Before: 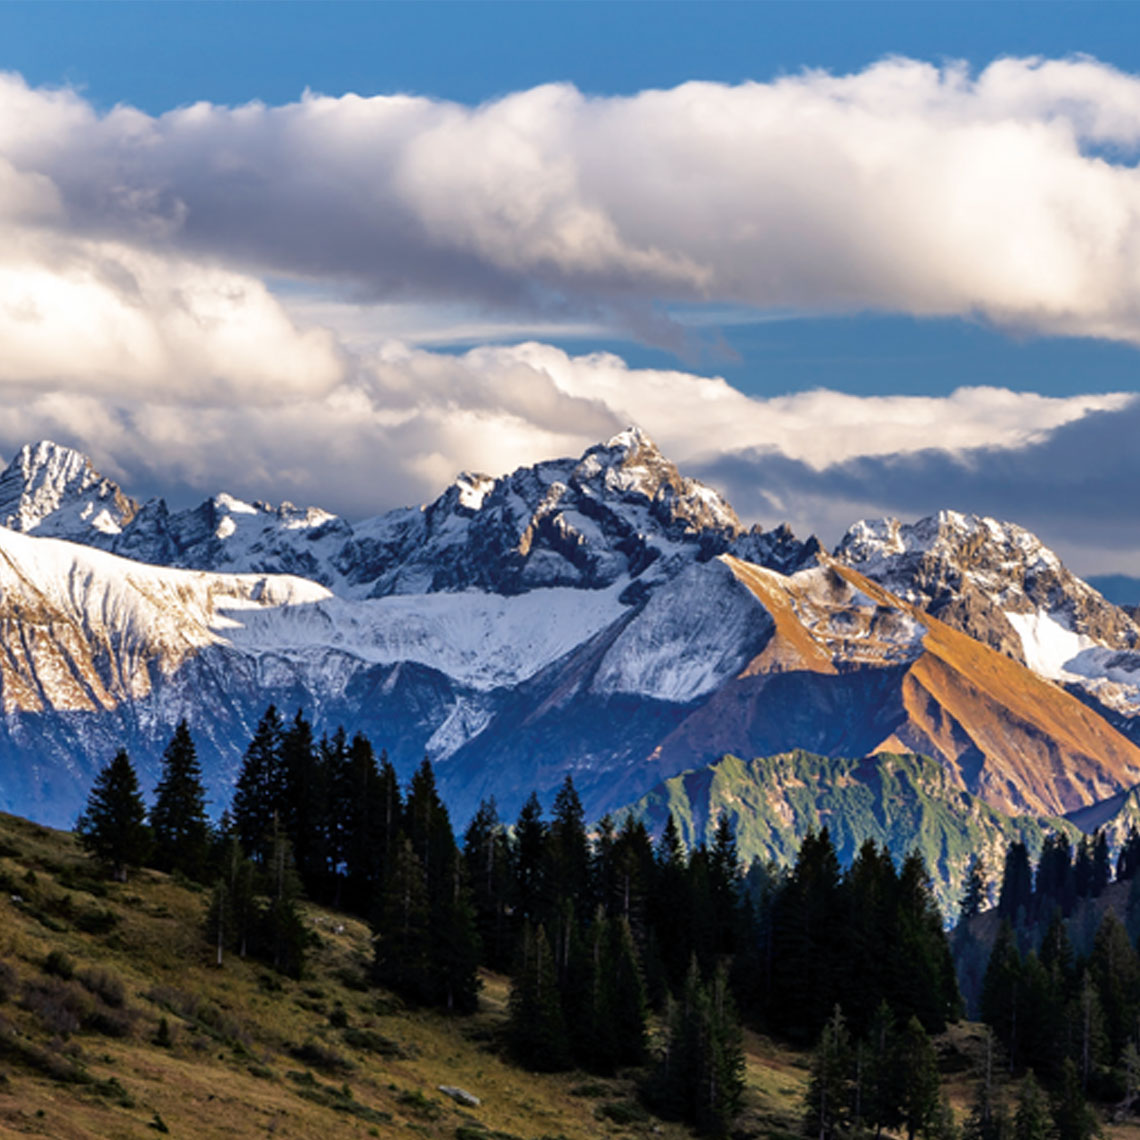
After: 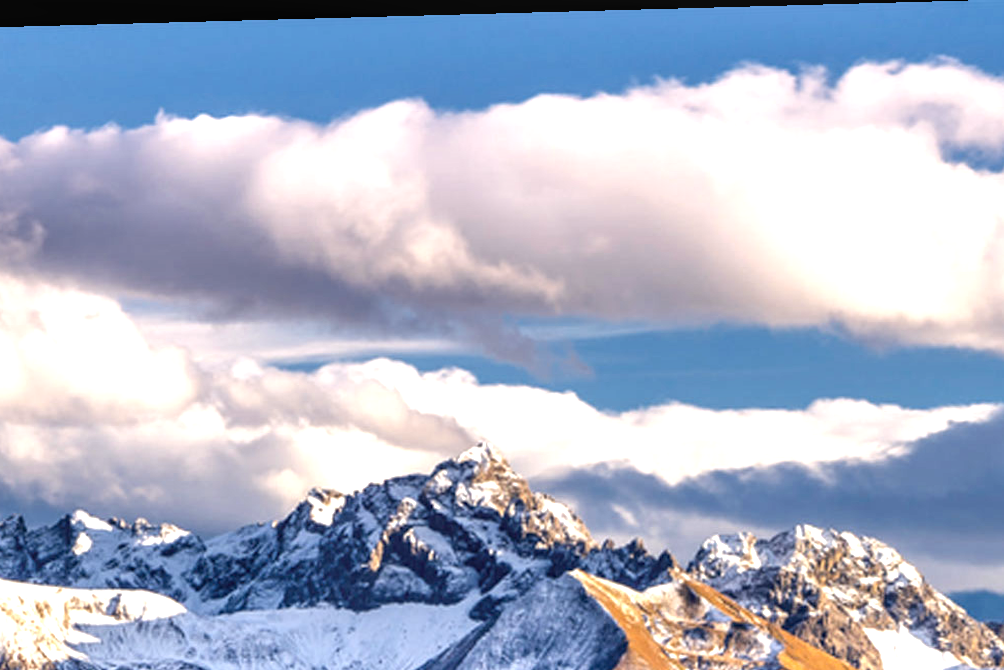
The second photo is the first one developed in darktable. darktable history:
local contrast: detail 130%
graduated density: density 0.38 EV, hardness 21%, rotation -6.11°, saturation 32%
exposure: black level correction 0.001, exposure 0.675 EV, compensate highlight preservation false
crop and rotate: left 11.812%, bottom 42.776%
rotate and perspective: lens shift (horizontal) -0.055, automatic cropping off
